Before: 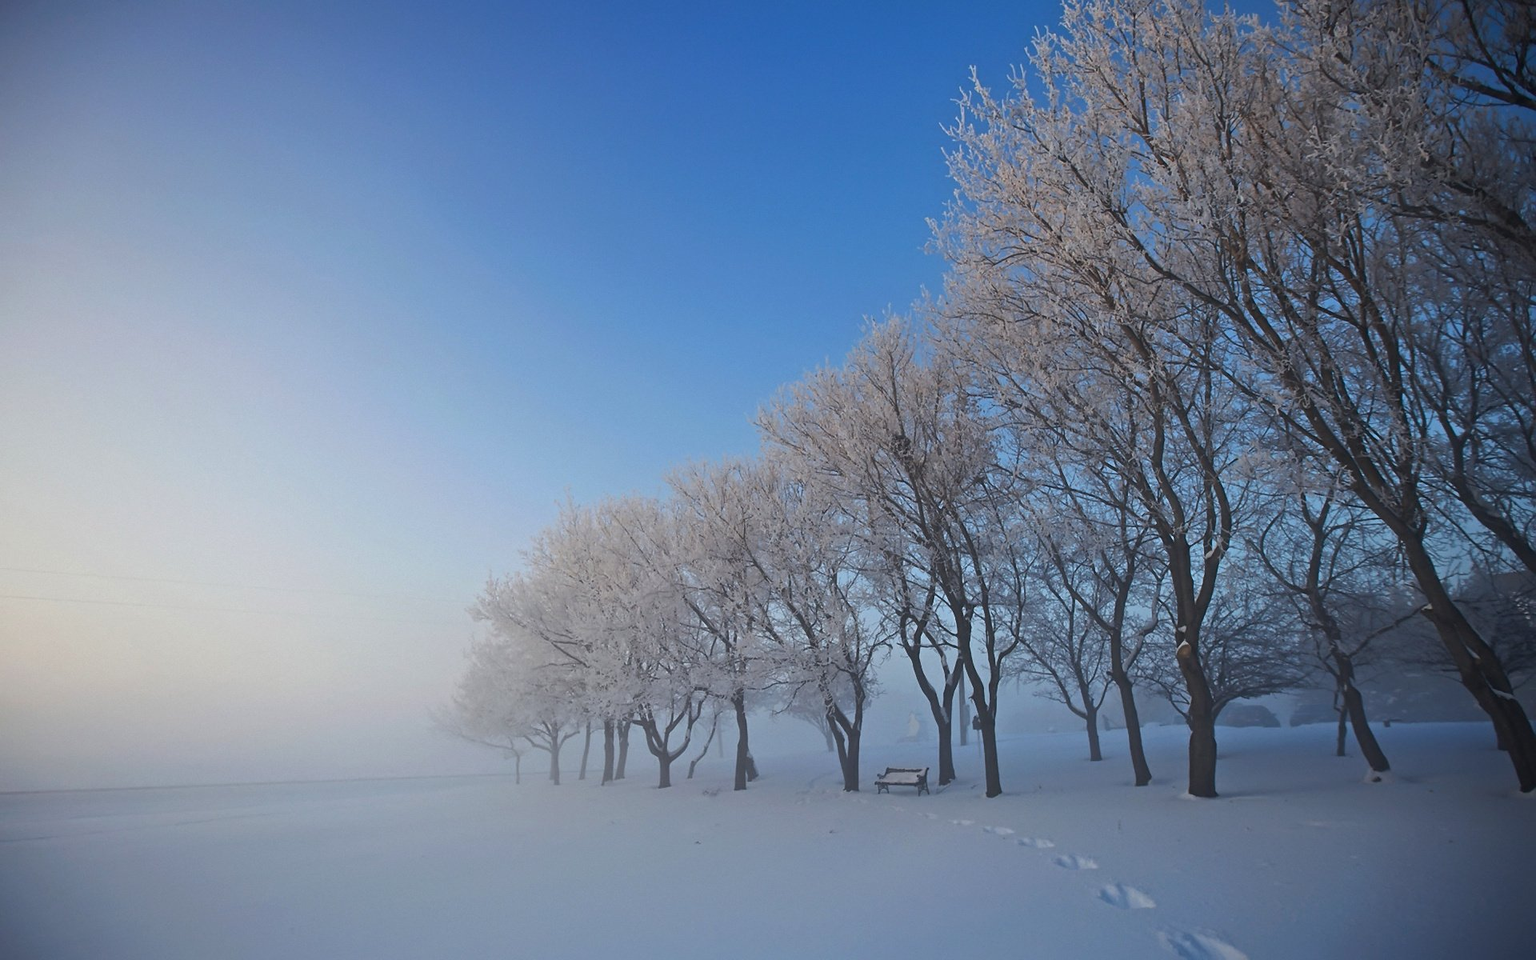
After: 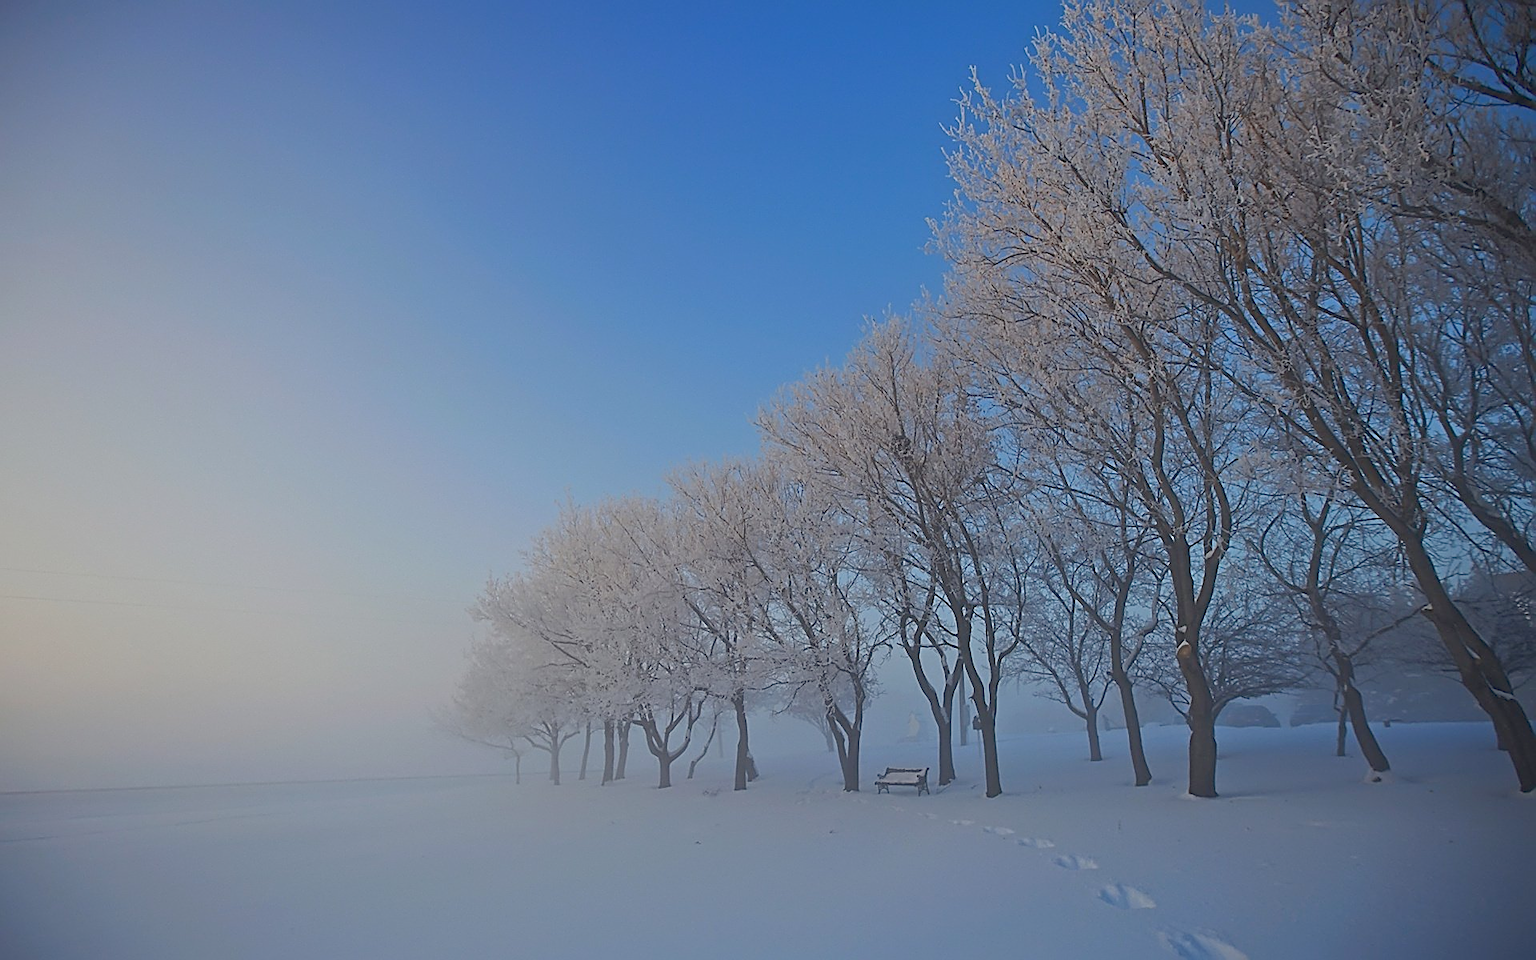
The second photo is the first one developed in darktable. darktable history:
sharpen: amount 0.901
color balance rgb: contrast -30%
